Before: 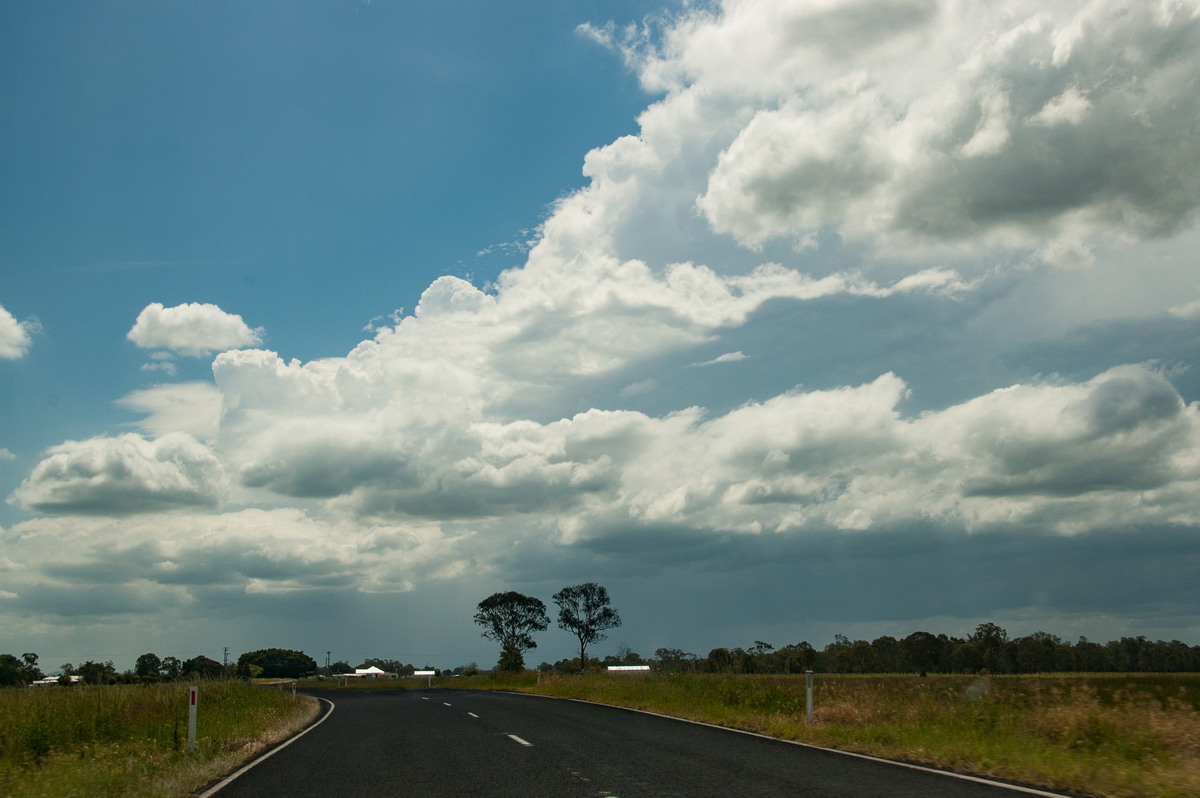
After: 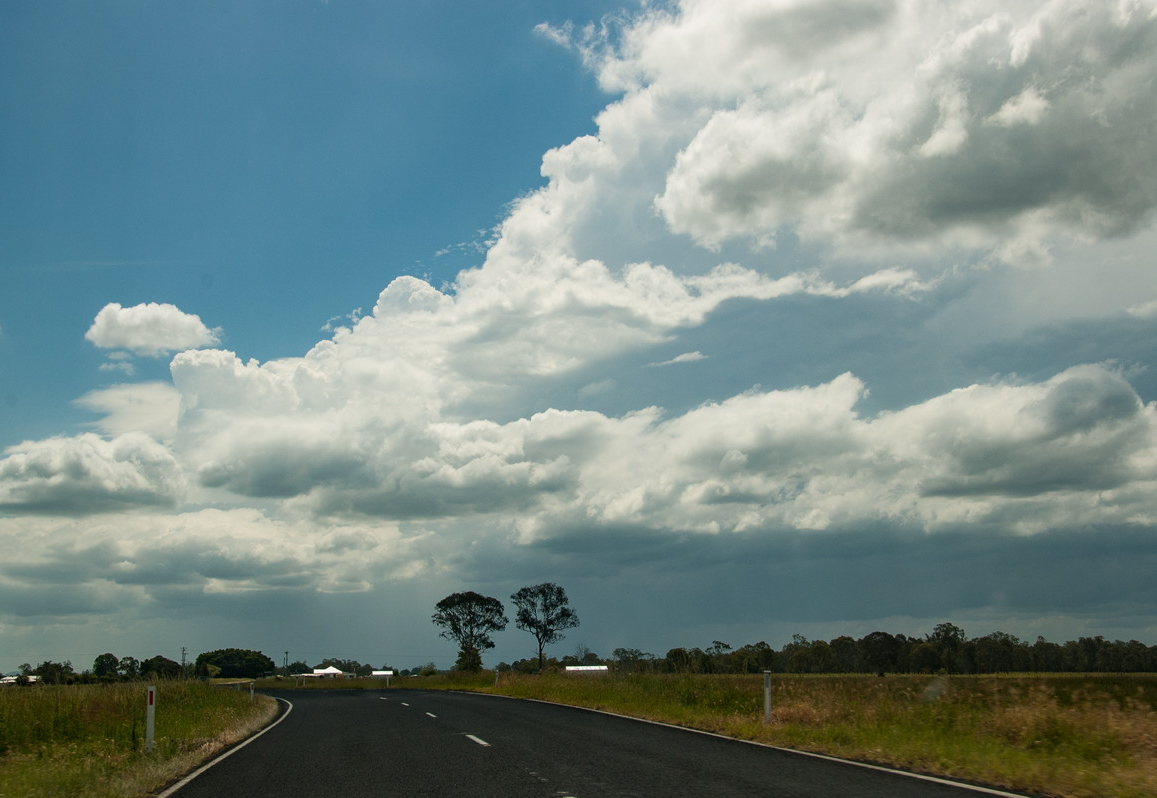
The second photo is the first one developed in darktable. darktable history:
crop and rotate: left 3.514%
